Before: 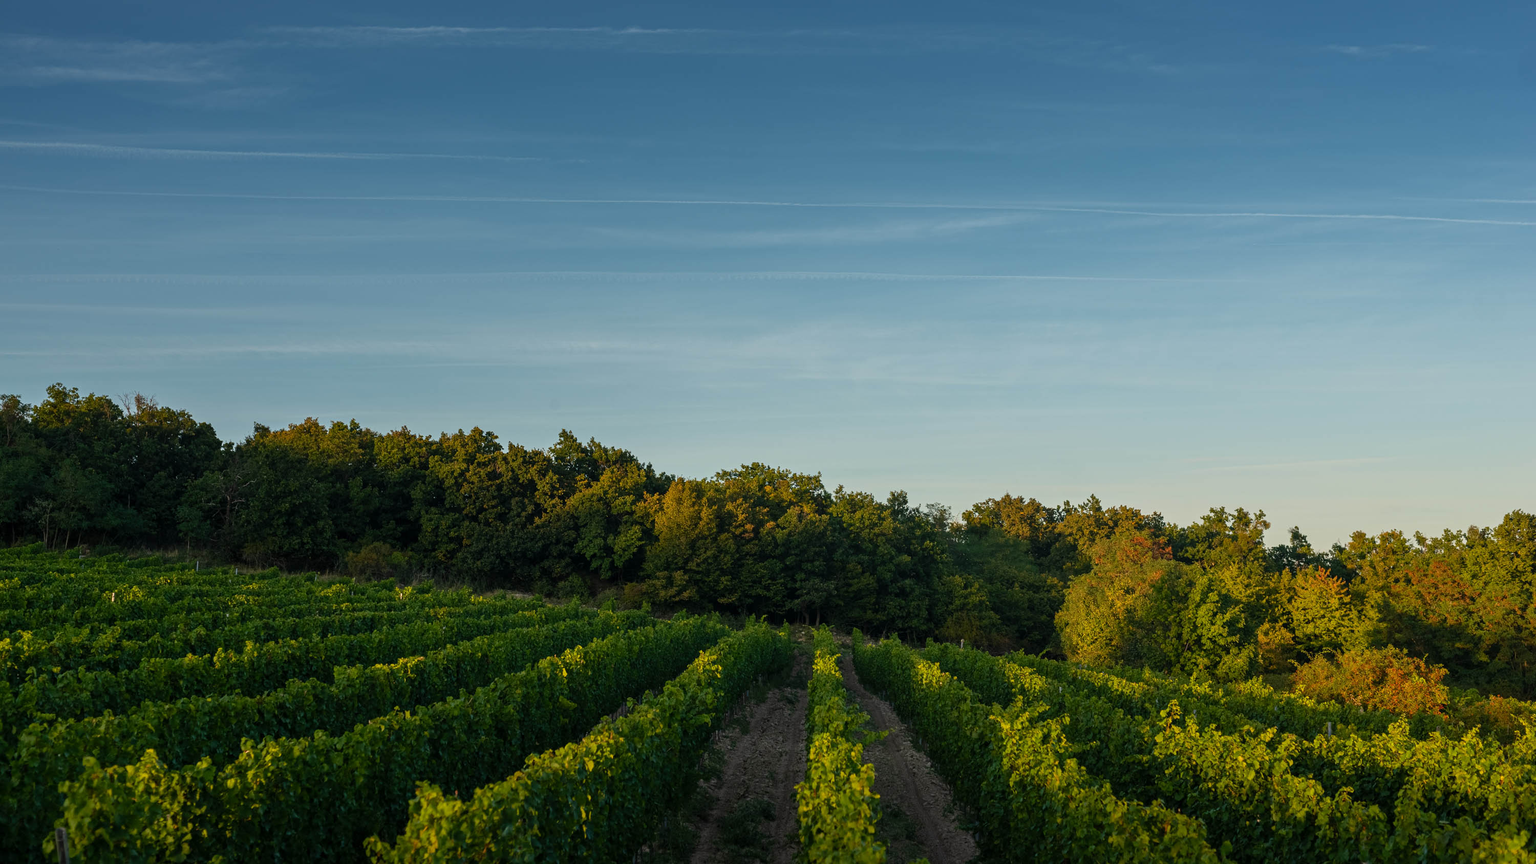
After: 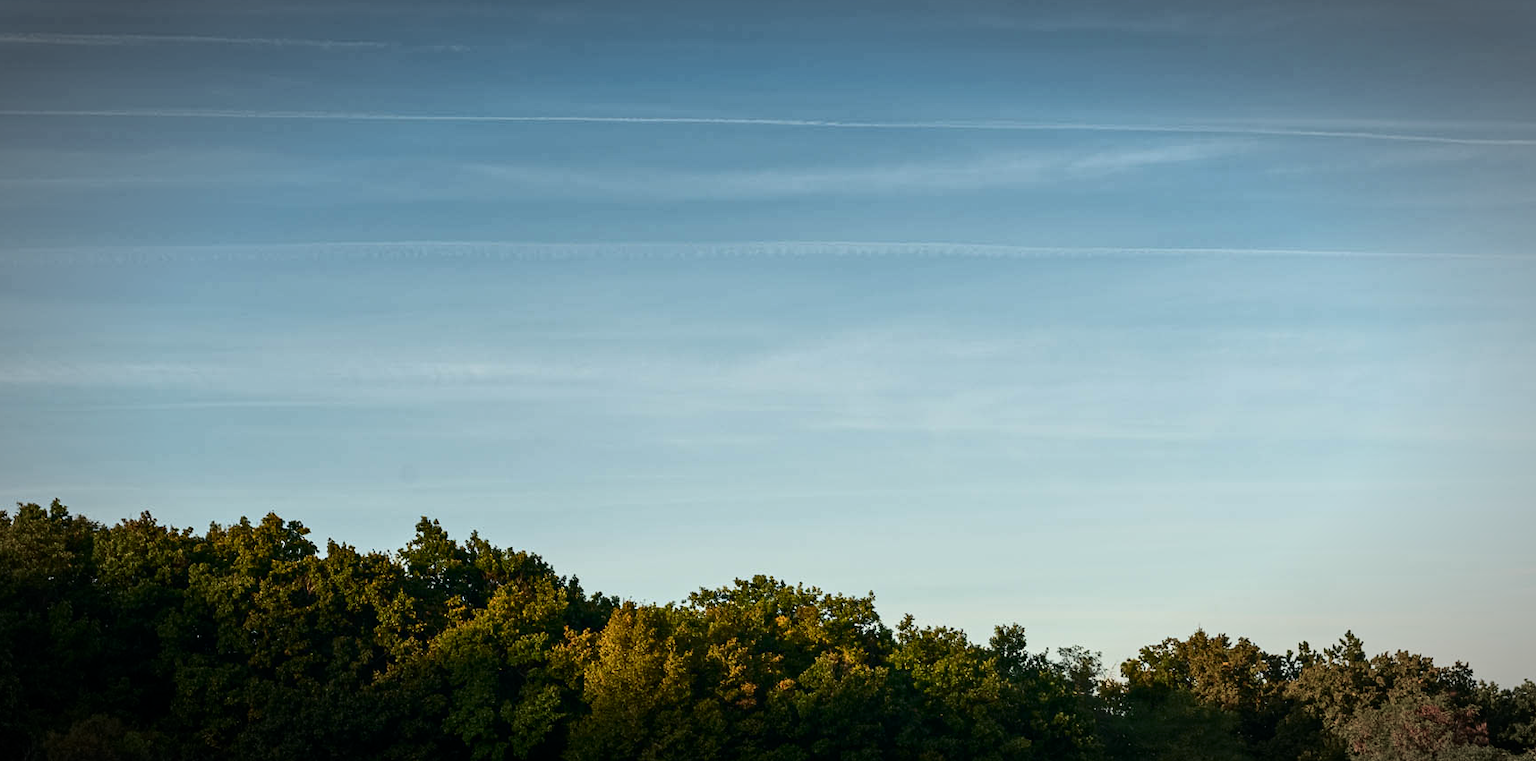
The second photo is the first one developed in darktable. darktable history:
crop: left 20.932%, top 15.471%, right 21.848%, bottom 34.081%
contrast brightness saturation: contrast 0.28
vignetting: automatic ratio true
